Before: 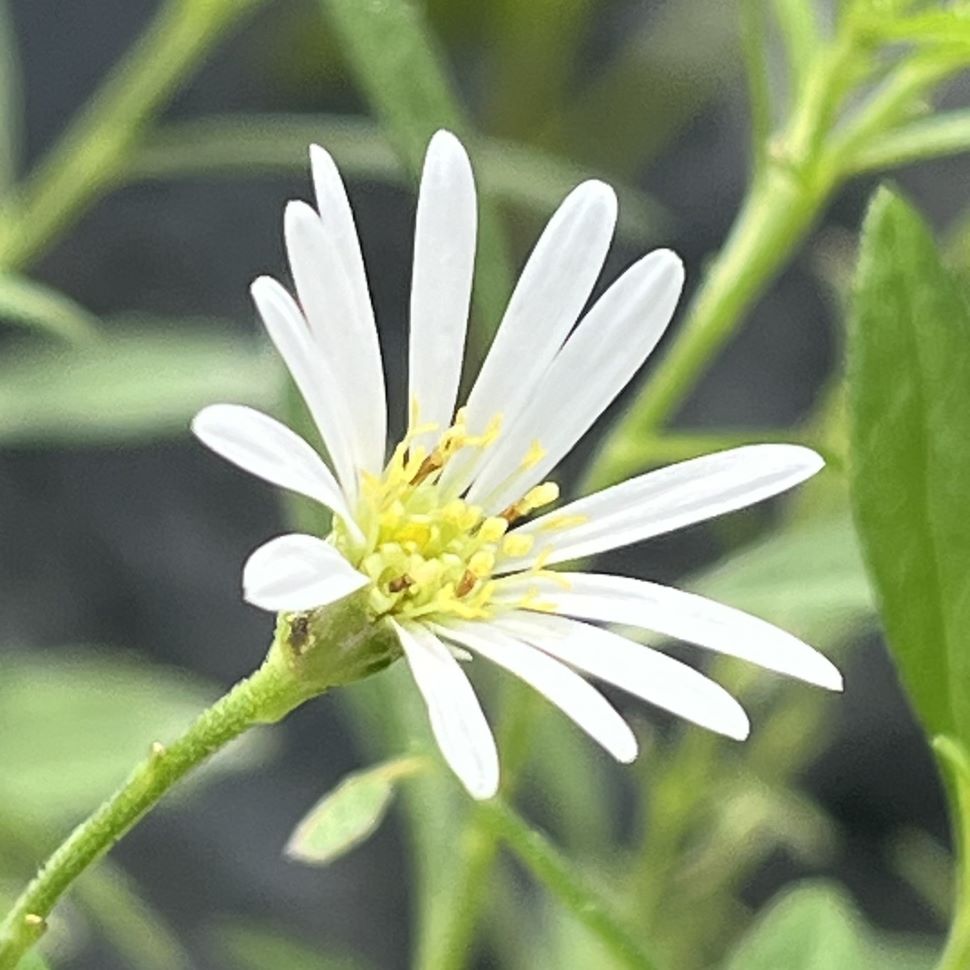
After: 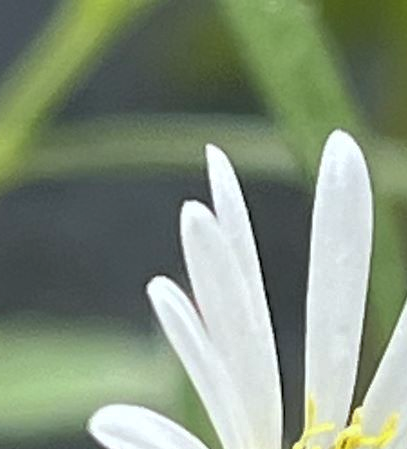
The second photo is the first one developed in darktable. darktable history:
crop and rotate: left 10.817%, top 0.062%, right 47.194%, bottom 53.626%
white balance: red 0.986, blue 1.01
exposure: black level correction 0.004, exposure 0.014 EV, compensate highlight preservation false
shadows and highlights: on, module defaults
